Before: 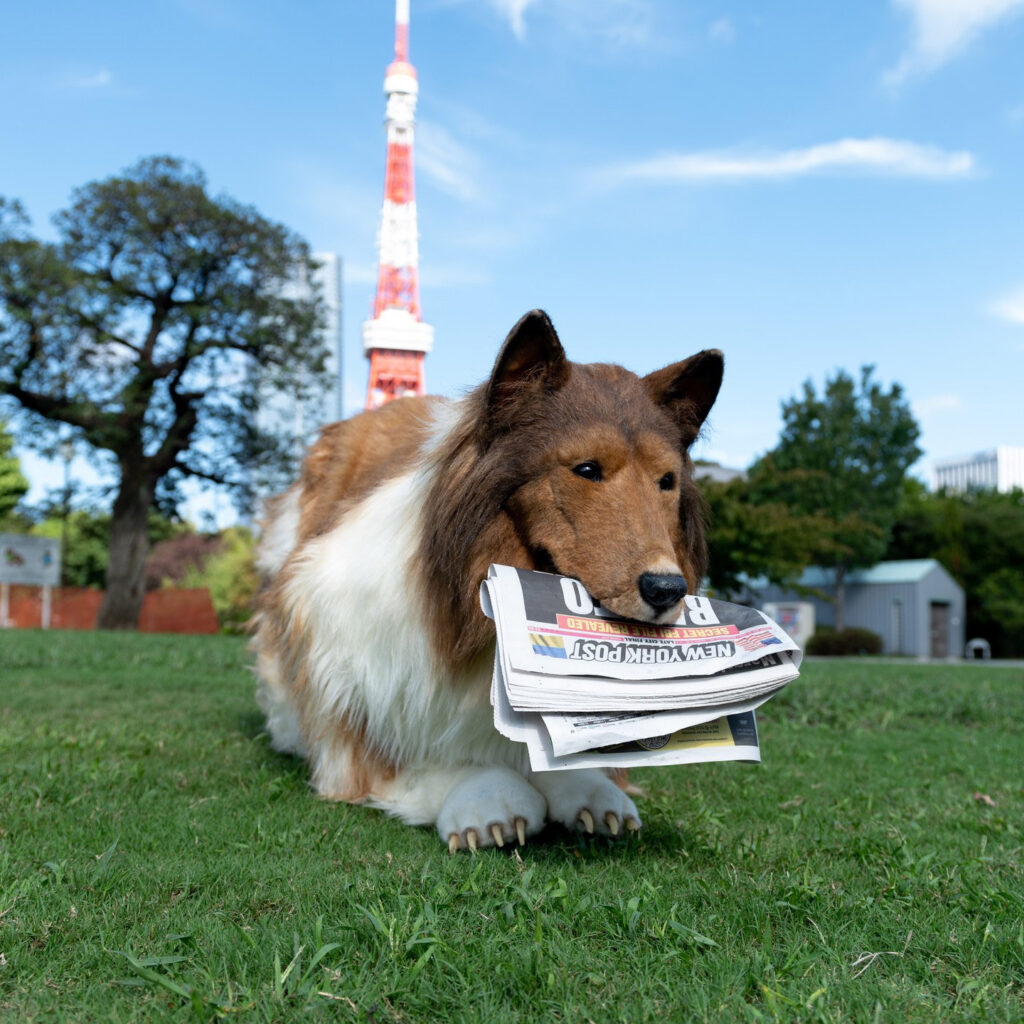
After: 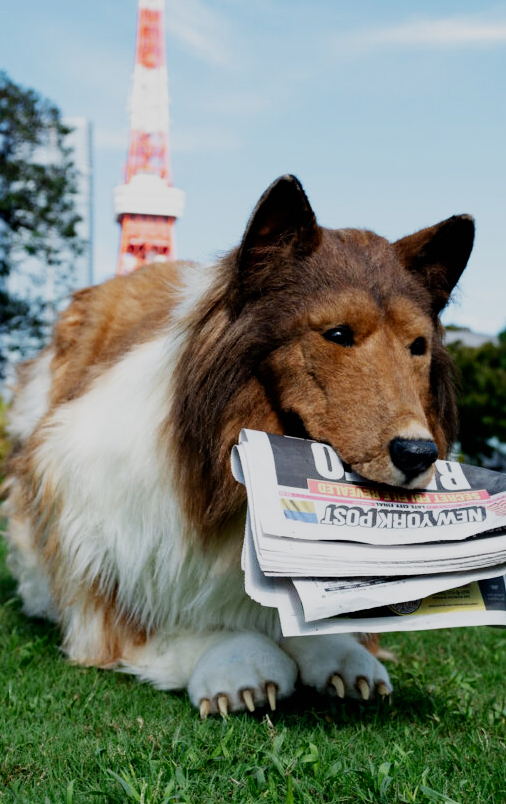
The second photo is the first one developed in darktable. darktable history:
crop and rotate: angle 0.02°, left 24.353%, top 13.219%, right 26.156%, bottom 8.224%
sigmoid: skew -0.2, preserve hue 0%, red attenuation 0.1, red rotation 0.035, green attenuation 0.1, green rotation -0.017, blue attenuation 0.15, blue rotation -0.052, base primaries Rec2020
haze removal: compatibility mode true, adaptive false
